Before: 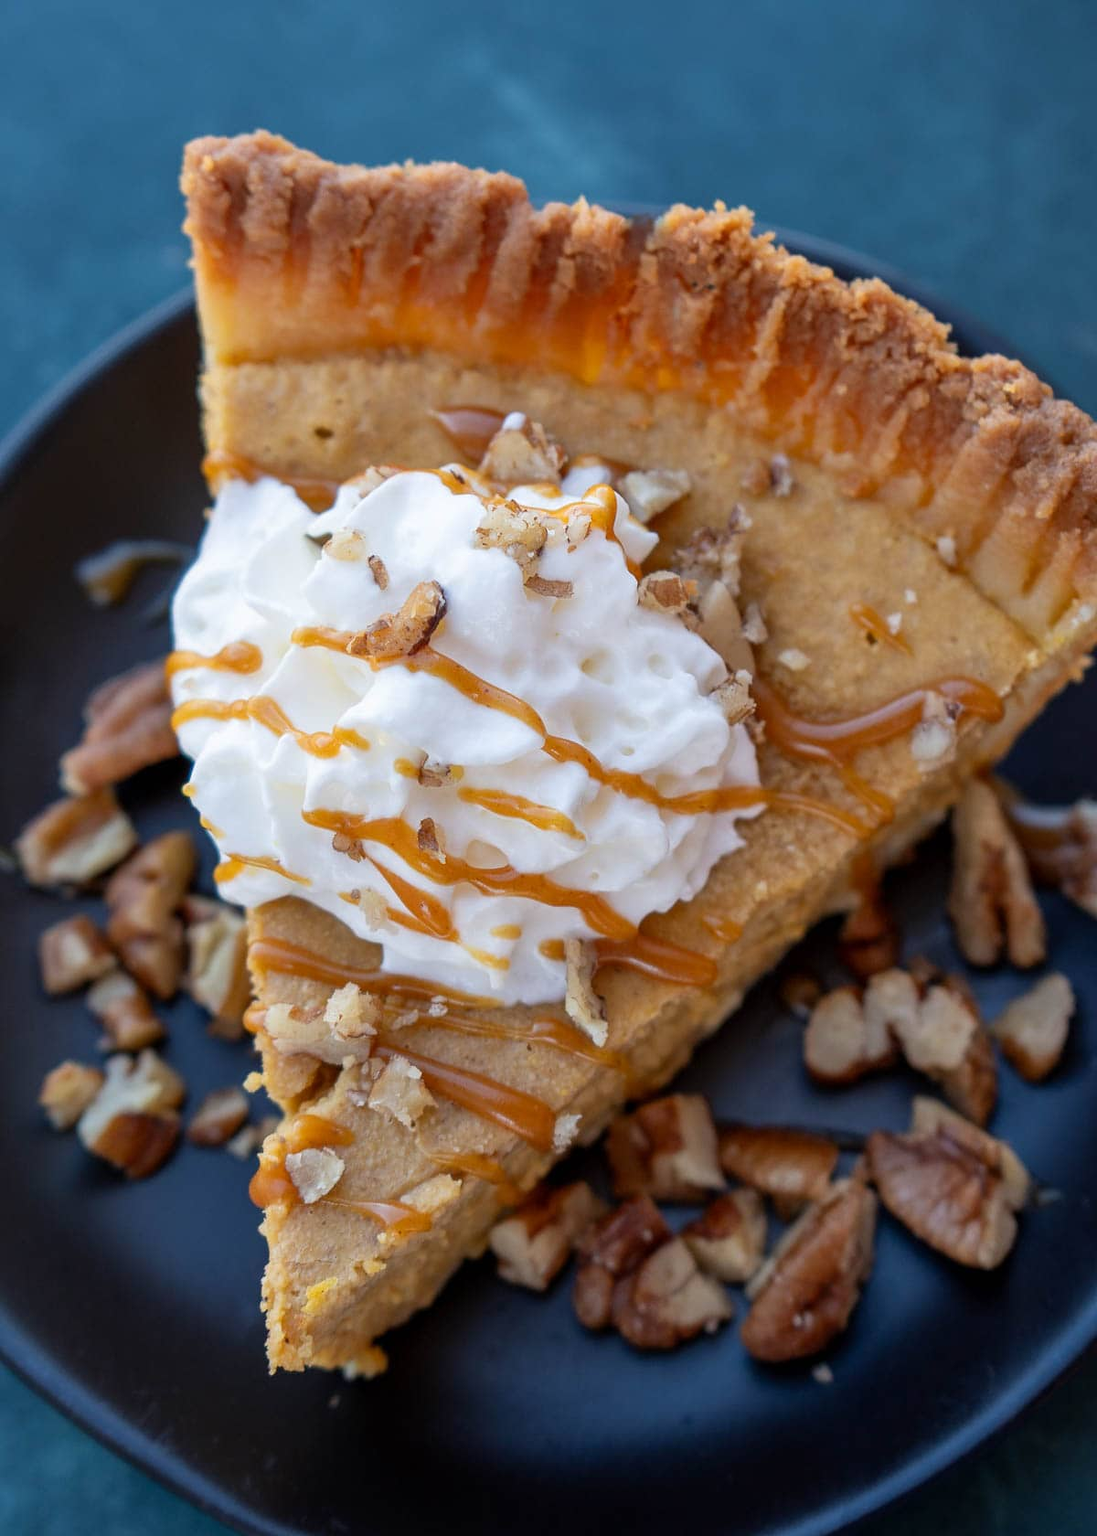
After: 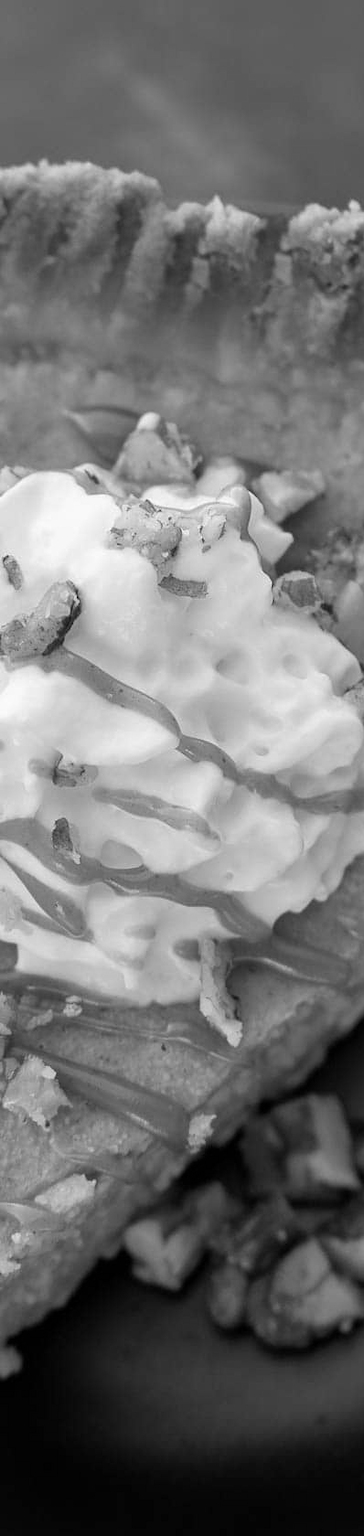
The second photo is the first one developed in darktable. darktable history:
crop: left 33.36%, right 33.36%
color zones: curves: ch1 [(0, 0.153) (0.143, 0.15) (0.286, 0.151) (0.429, 0.152) (0.571, 0.152) (0.714, 0.151) (0.857, 0.151) (1, 0.153)]
monochrome: on, module defaults
